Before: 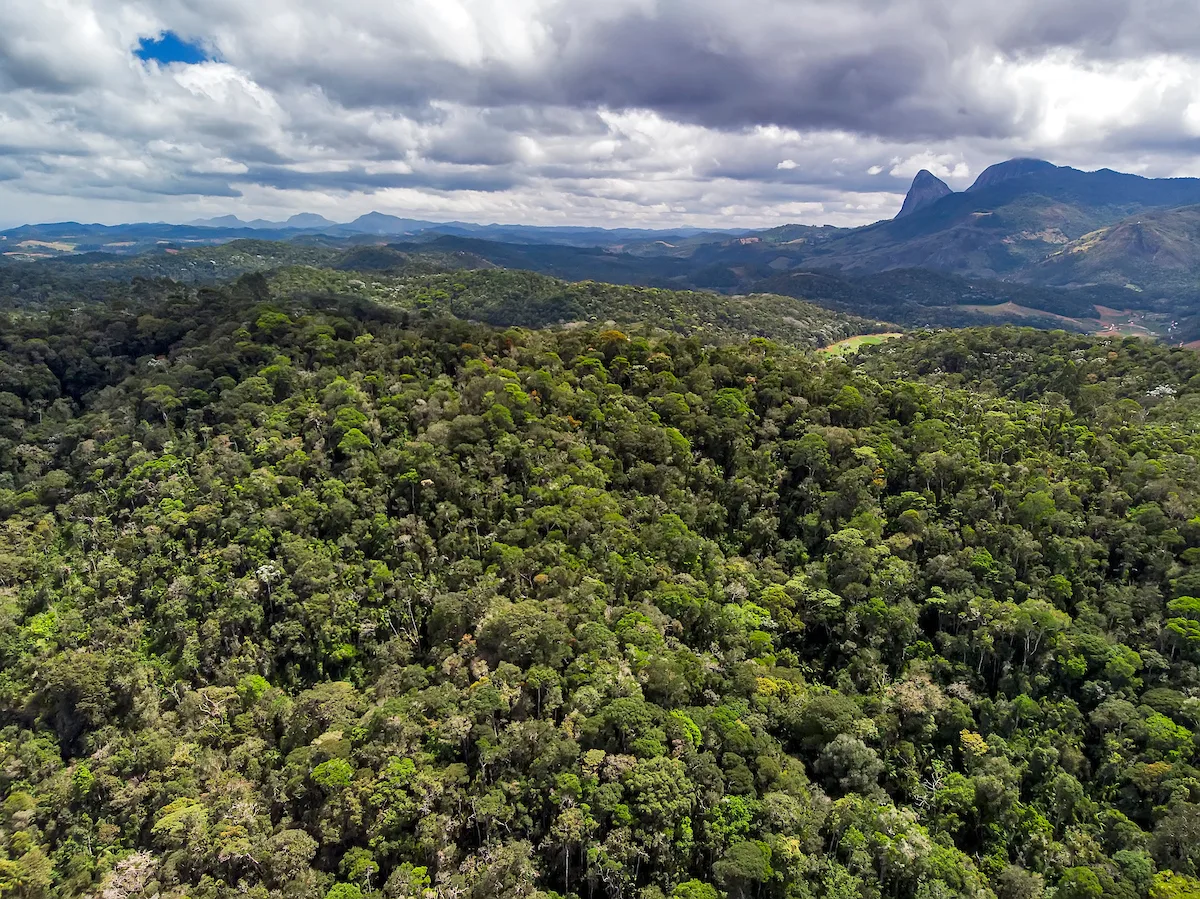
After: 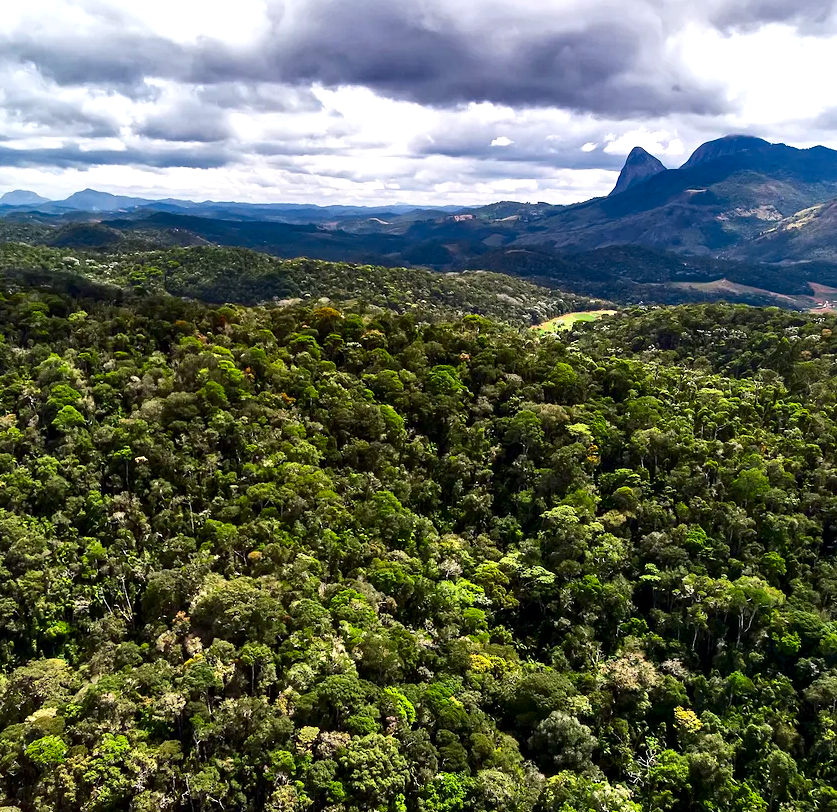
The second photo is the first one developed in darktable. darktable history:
crop and rotate: left 23.859%, top 2.726%, right 6.335%, bottom 6.892%
levels: levels [0, 0.43, 0.859]
contrast brightness saturation: contrast 0.204, brightness -0.114, saturation 0.096
